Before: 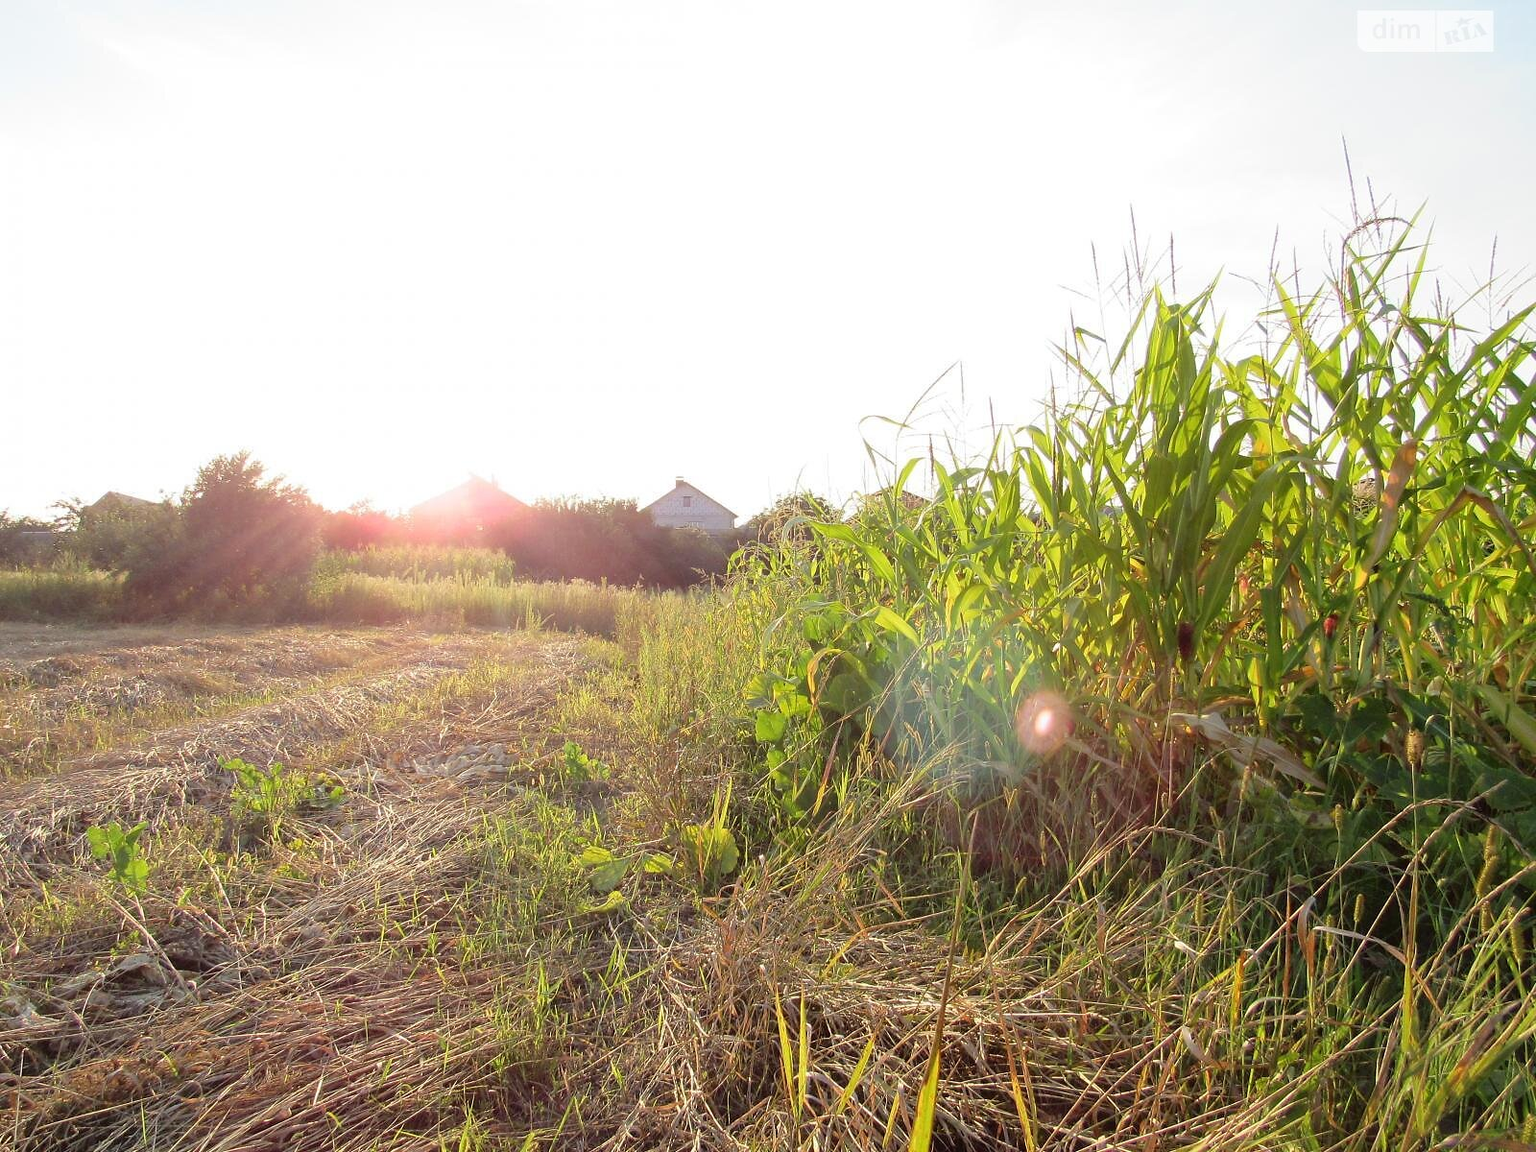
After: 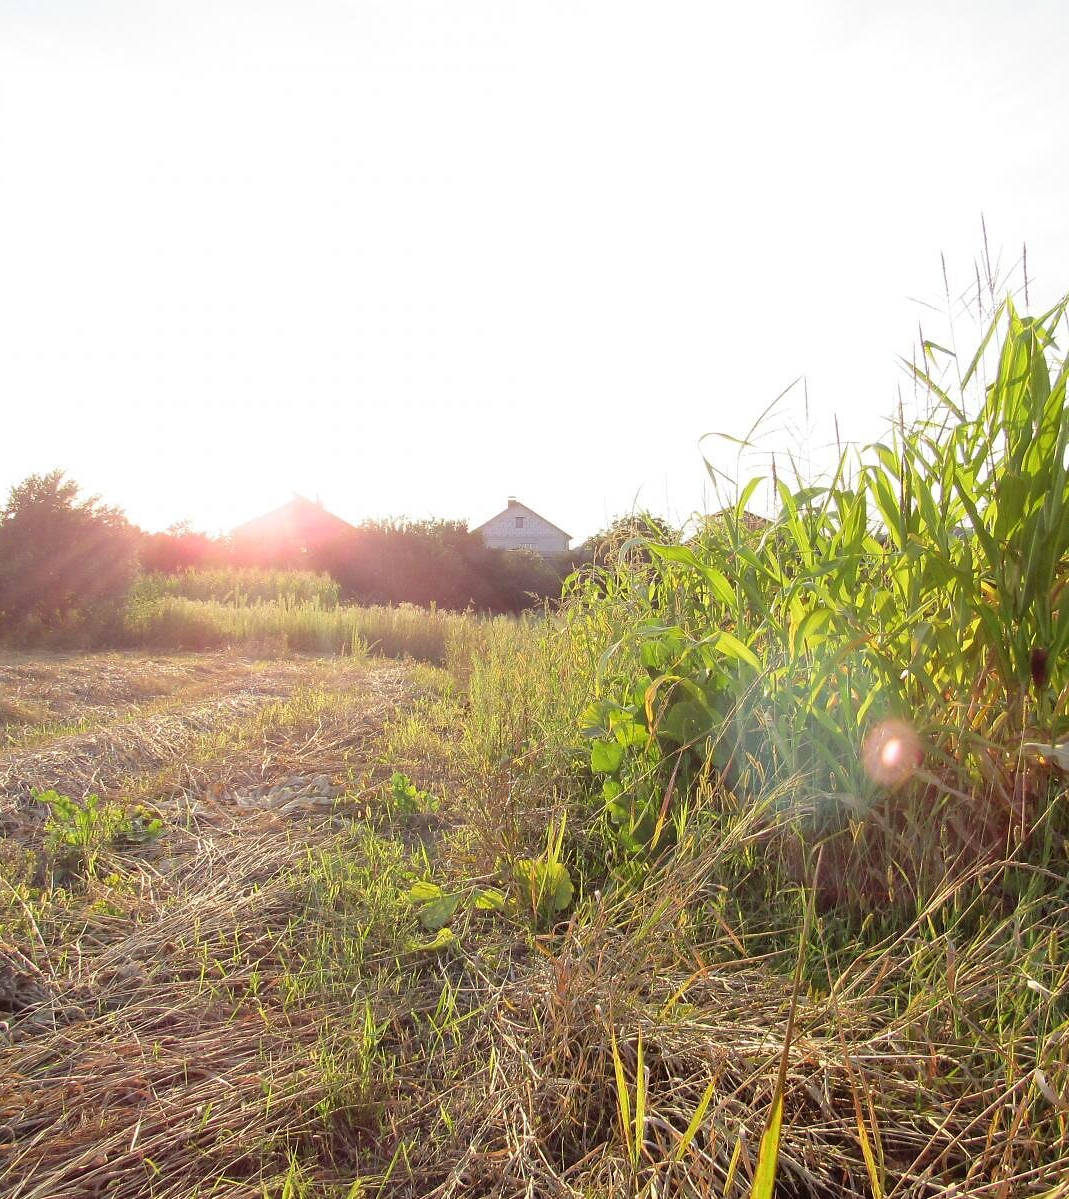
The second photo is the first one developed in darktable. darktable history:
crop and rotate: left 12.322%, right 20.816%
